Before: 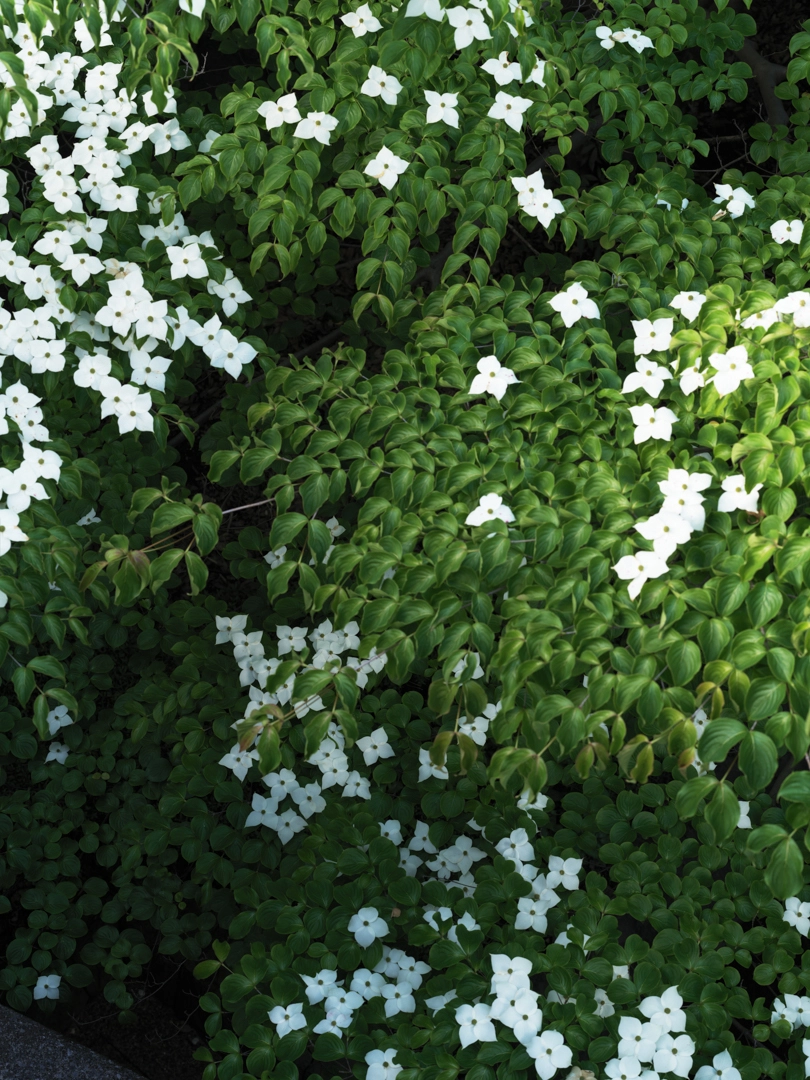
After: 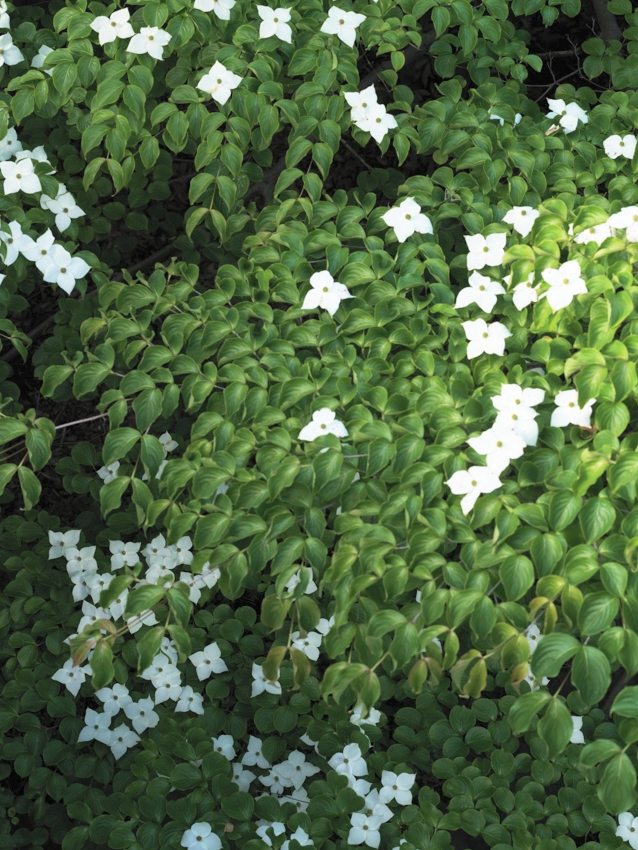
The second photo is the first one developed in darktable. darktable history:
crop and rotate: left 20.74%, top 7.912%, right 0.375%, bottom 13.378%
contrast brightness saturation: brightness 0.15
